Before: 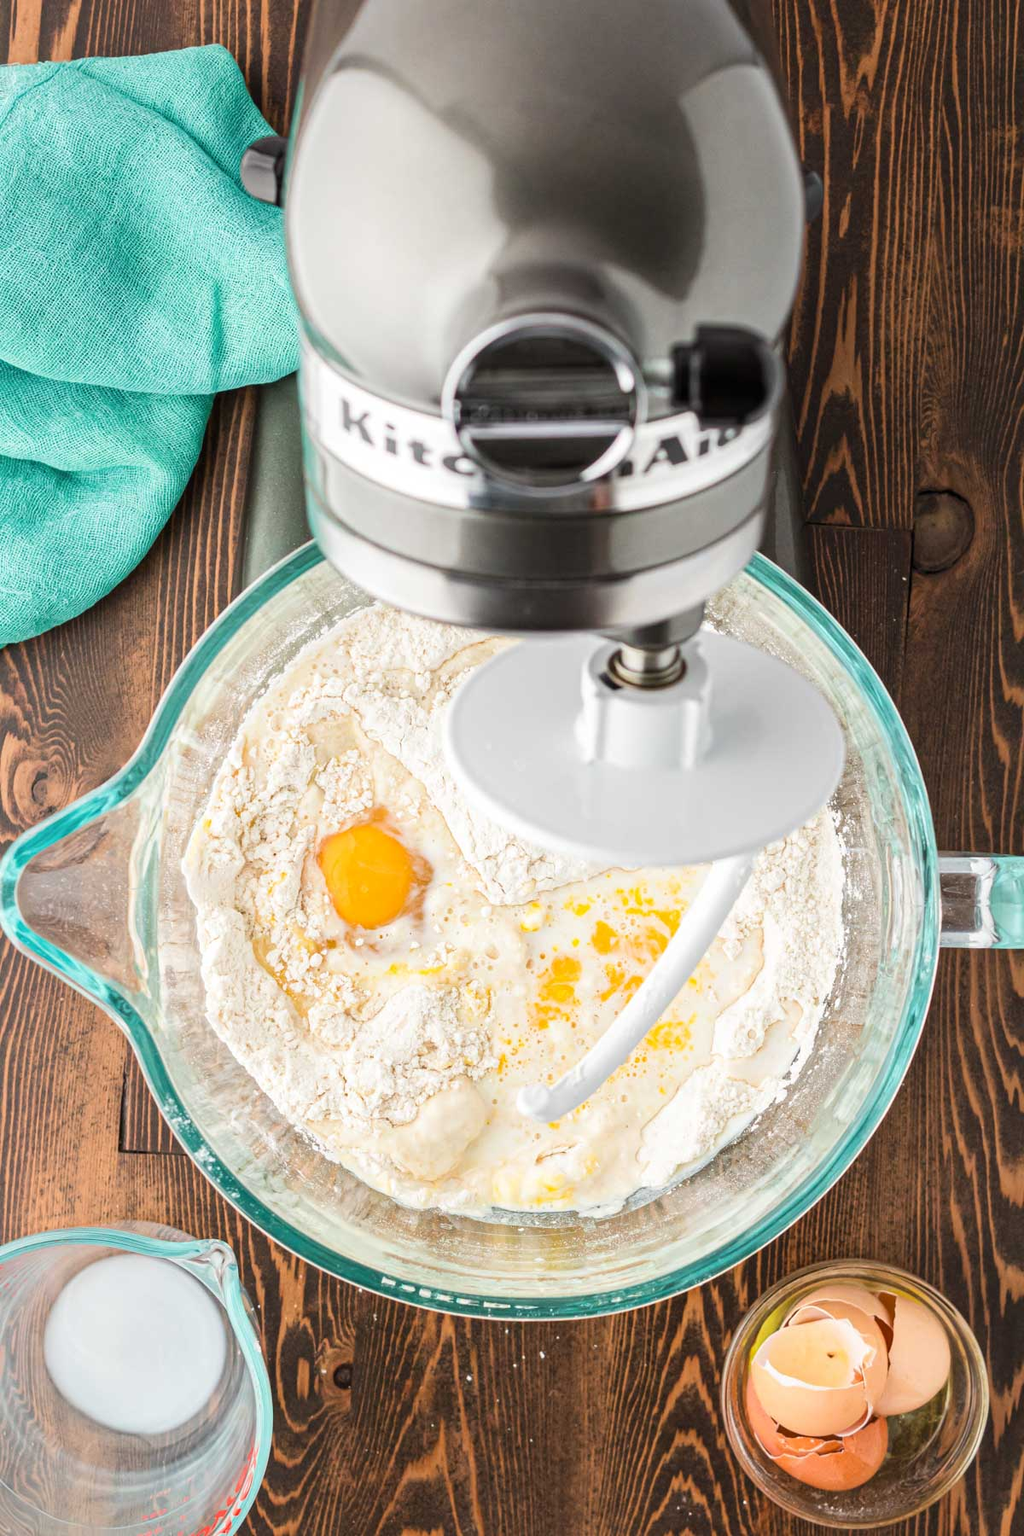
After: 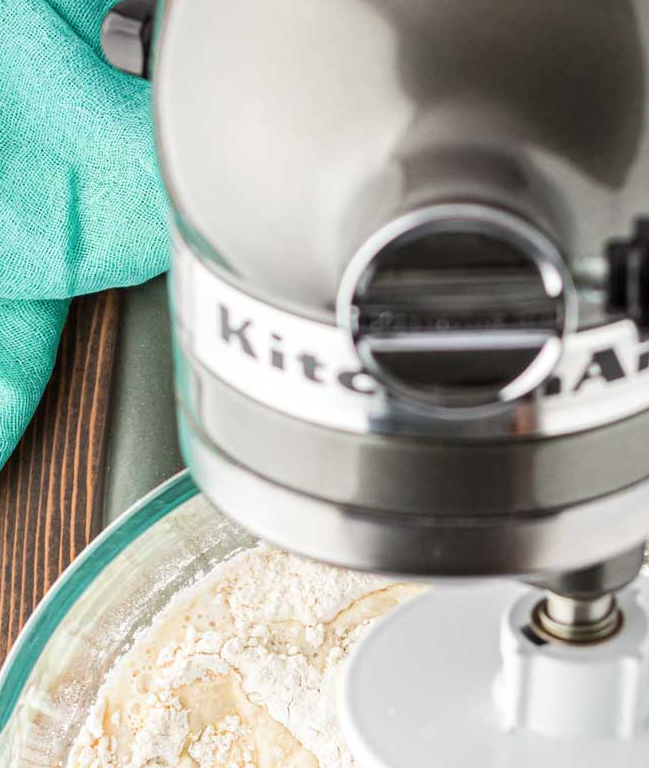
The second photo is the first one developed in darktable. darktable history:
tone equalizer: smoothing 1
crop: left 15.089%, top 9.065%, right 30.758%, bottom 48.213%
